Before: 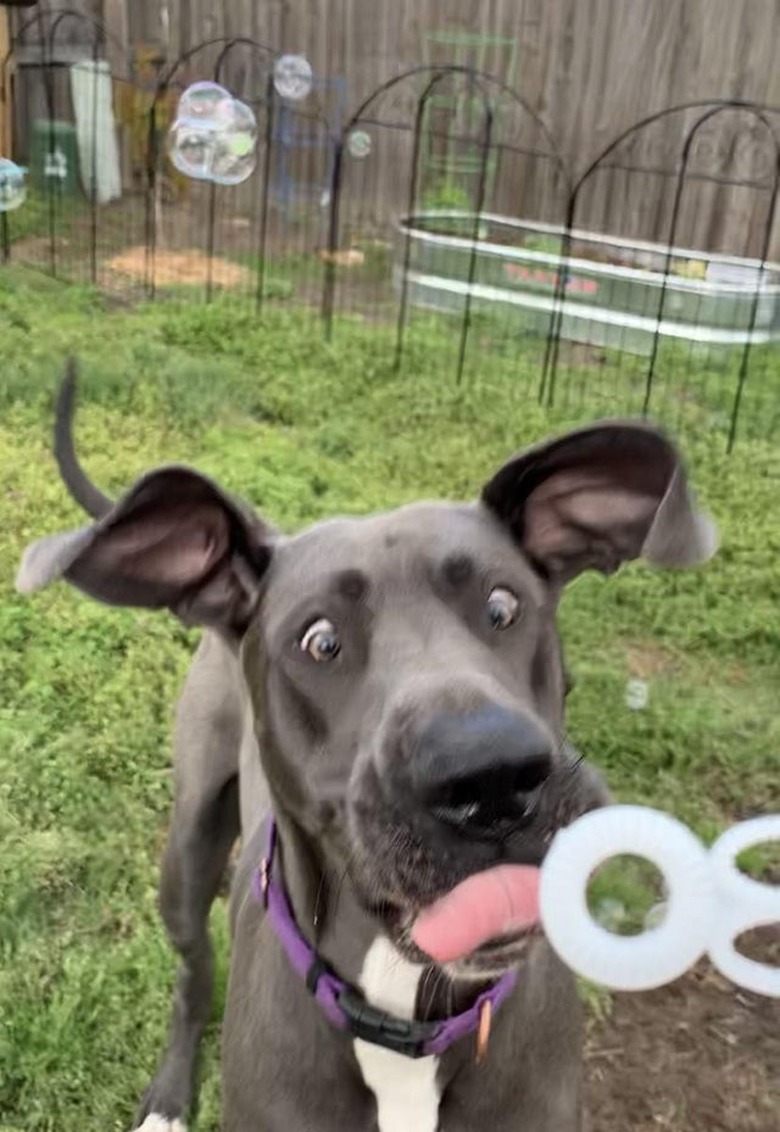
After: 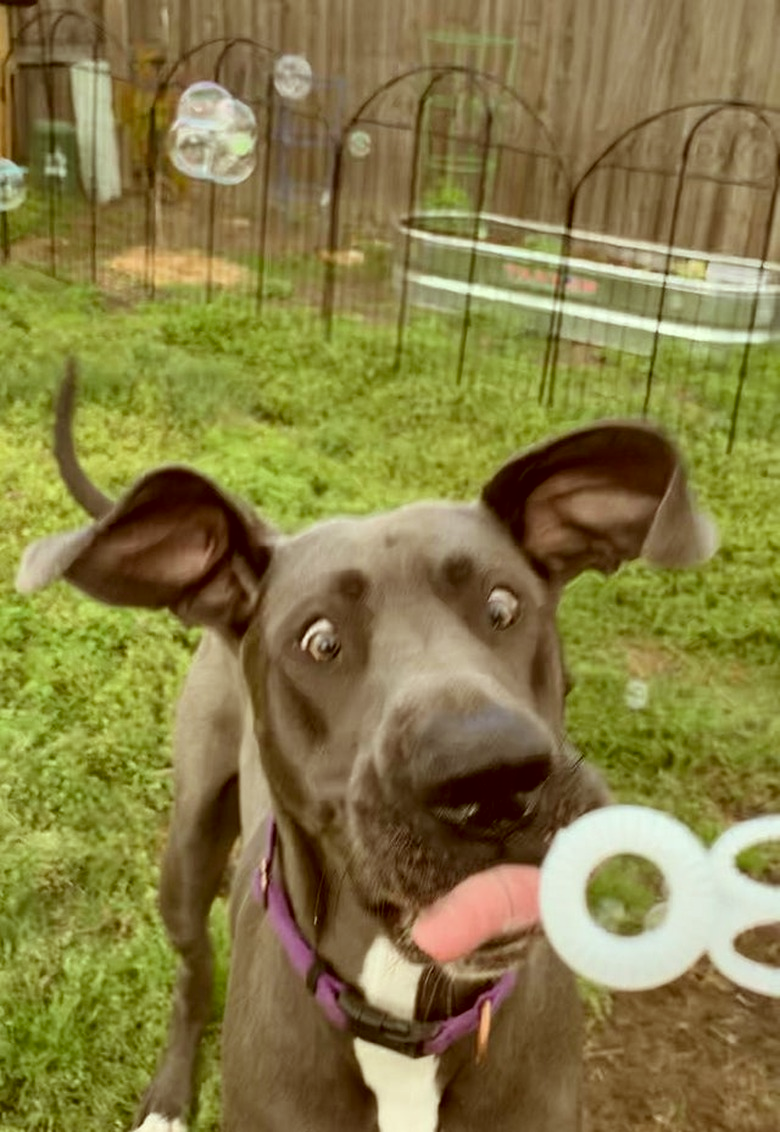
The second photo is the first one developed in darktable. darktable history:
color correction: highlights a* -5.26, highlights b* 9.8, shadows a* 9.62, shadows b* 25.03
